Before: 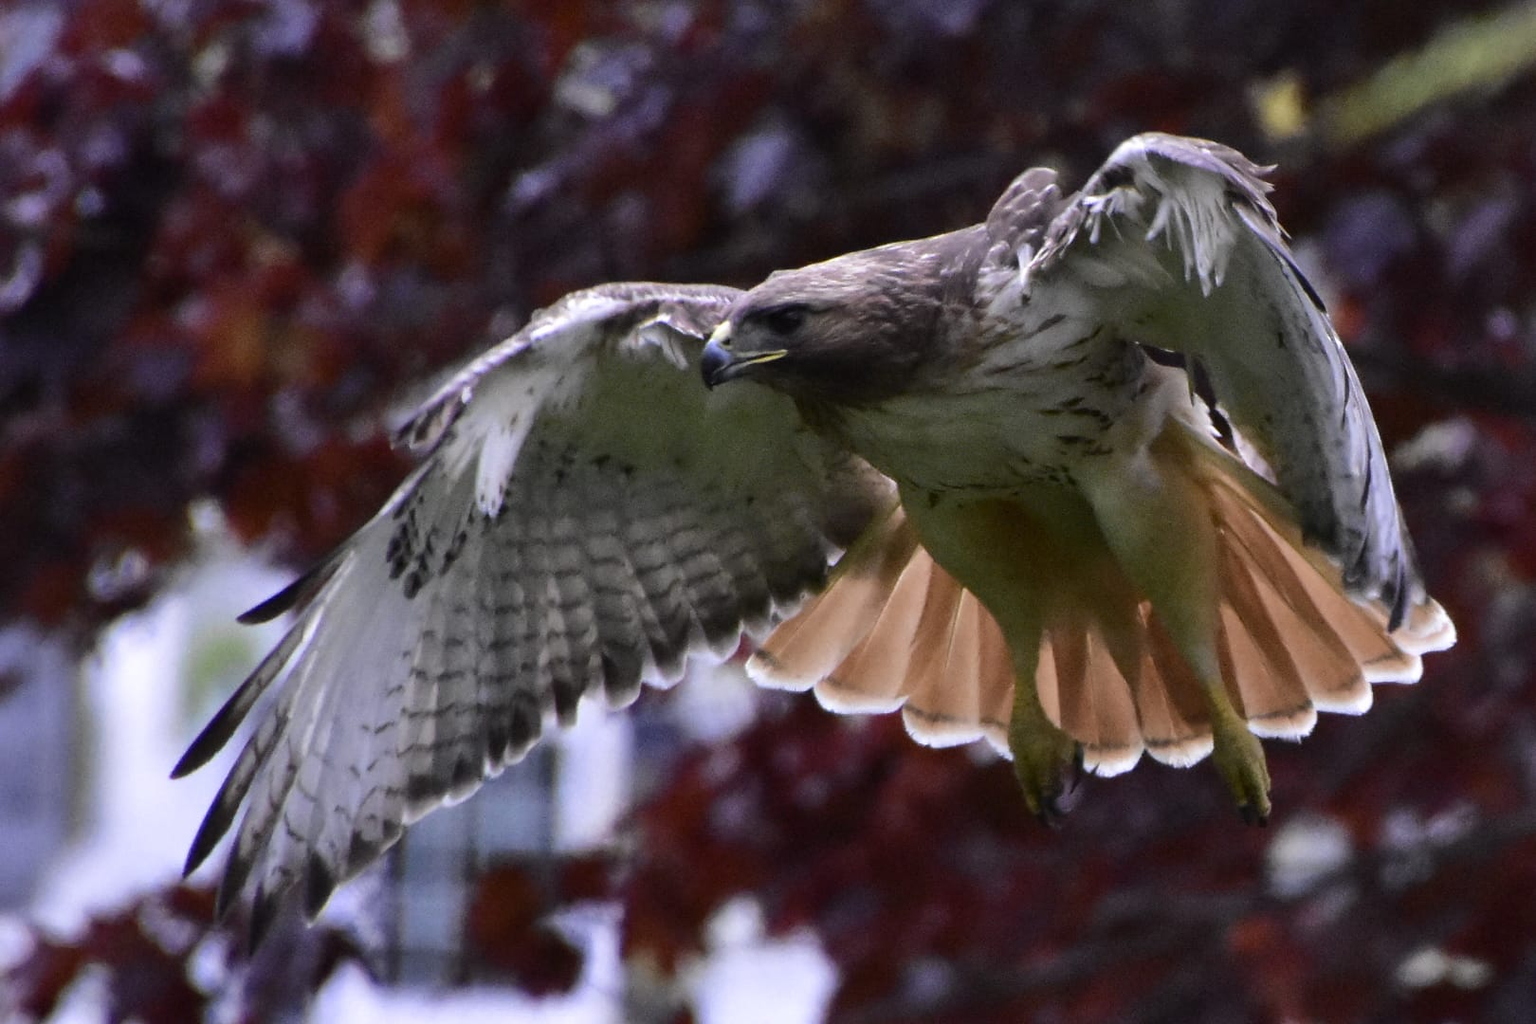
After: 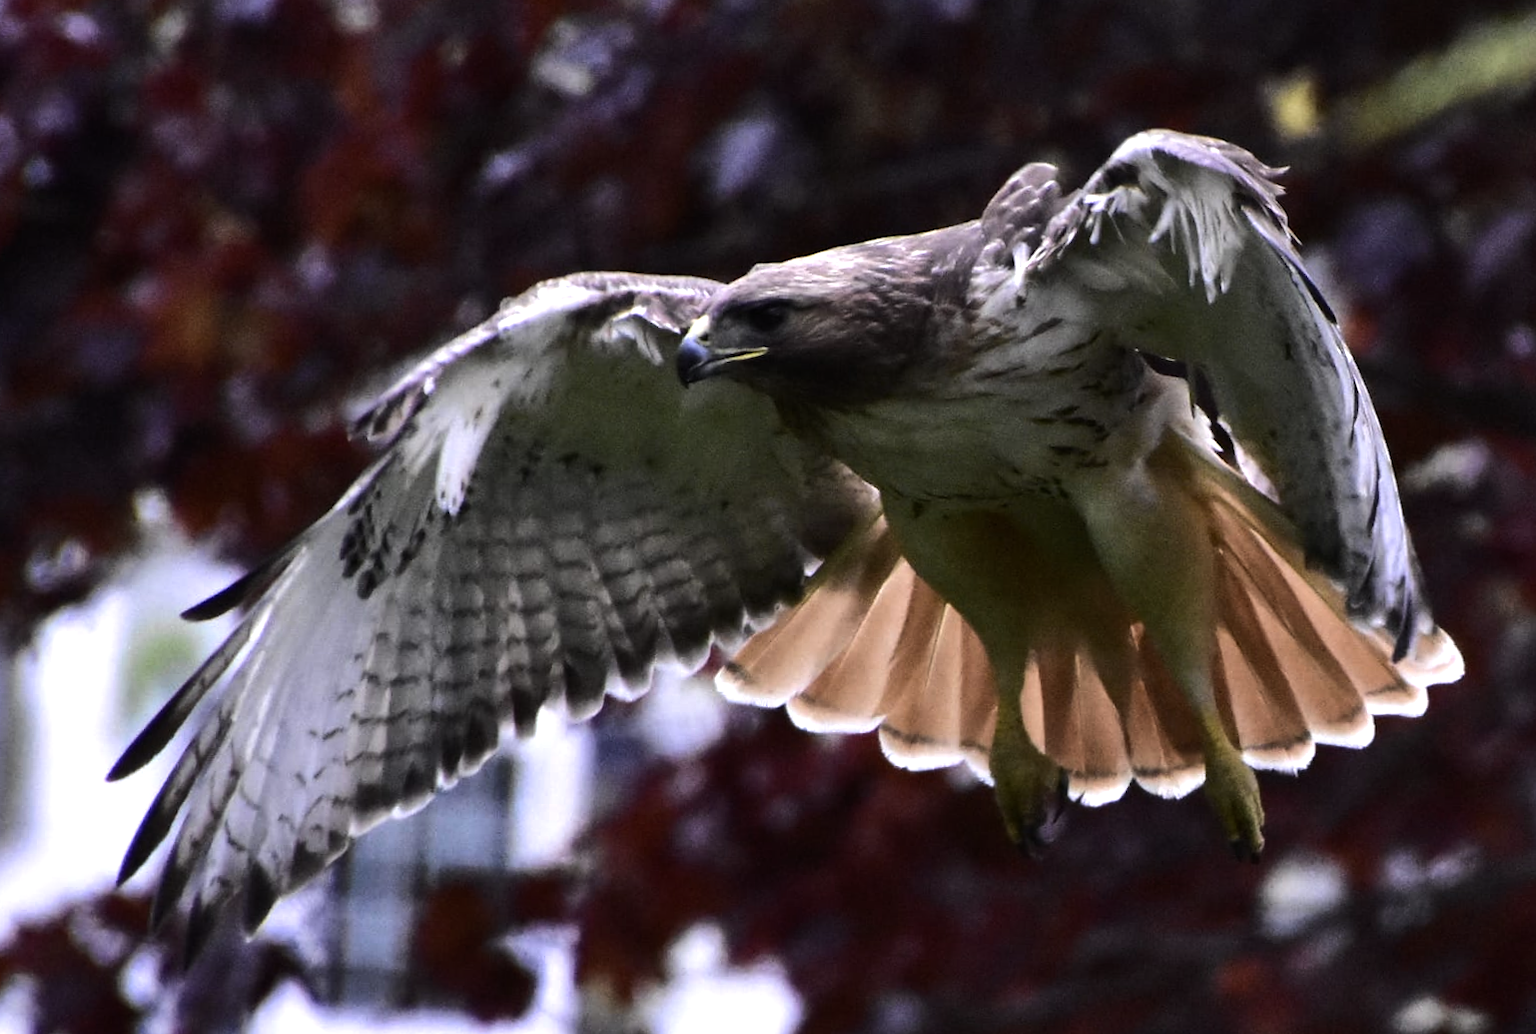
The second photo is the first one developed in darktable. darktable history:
crop and rotate: left 3.238%
rotate and perspective: rotation 1.57°, crop left 0.018, crop right 0.982, crop top 0.039, crop bottom 0.961
tone equalizer: -8 EV -0.75 EV, -7 EV -0.7 EV, -6 EV -0.6 EV, -5 EV -0.4 EV, -3 EV 0.4 EV, -2 EV 0.6 EV, -1 EV 0.7 EV, +0 EV 0.75 EV, edges refinement/feathering 500, mask exposure compensation -1.57 EV, preserve details no
exposure: exposure -0.116 EV, compensate exposure bias true, compensate highlight preservation false
